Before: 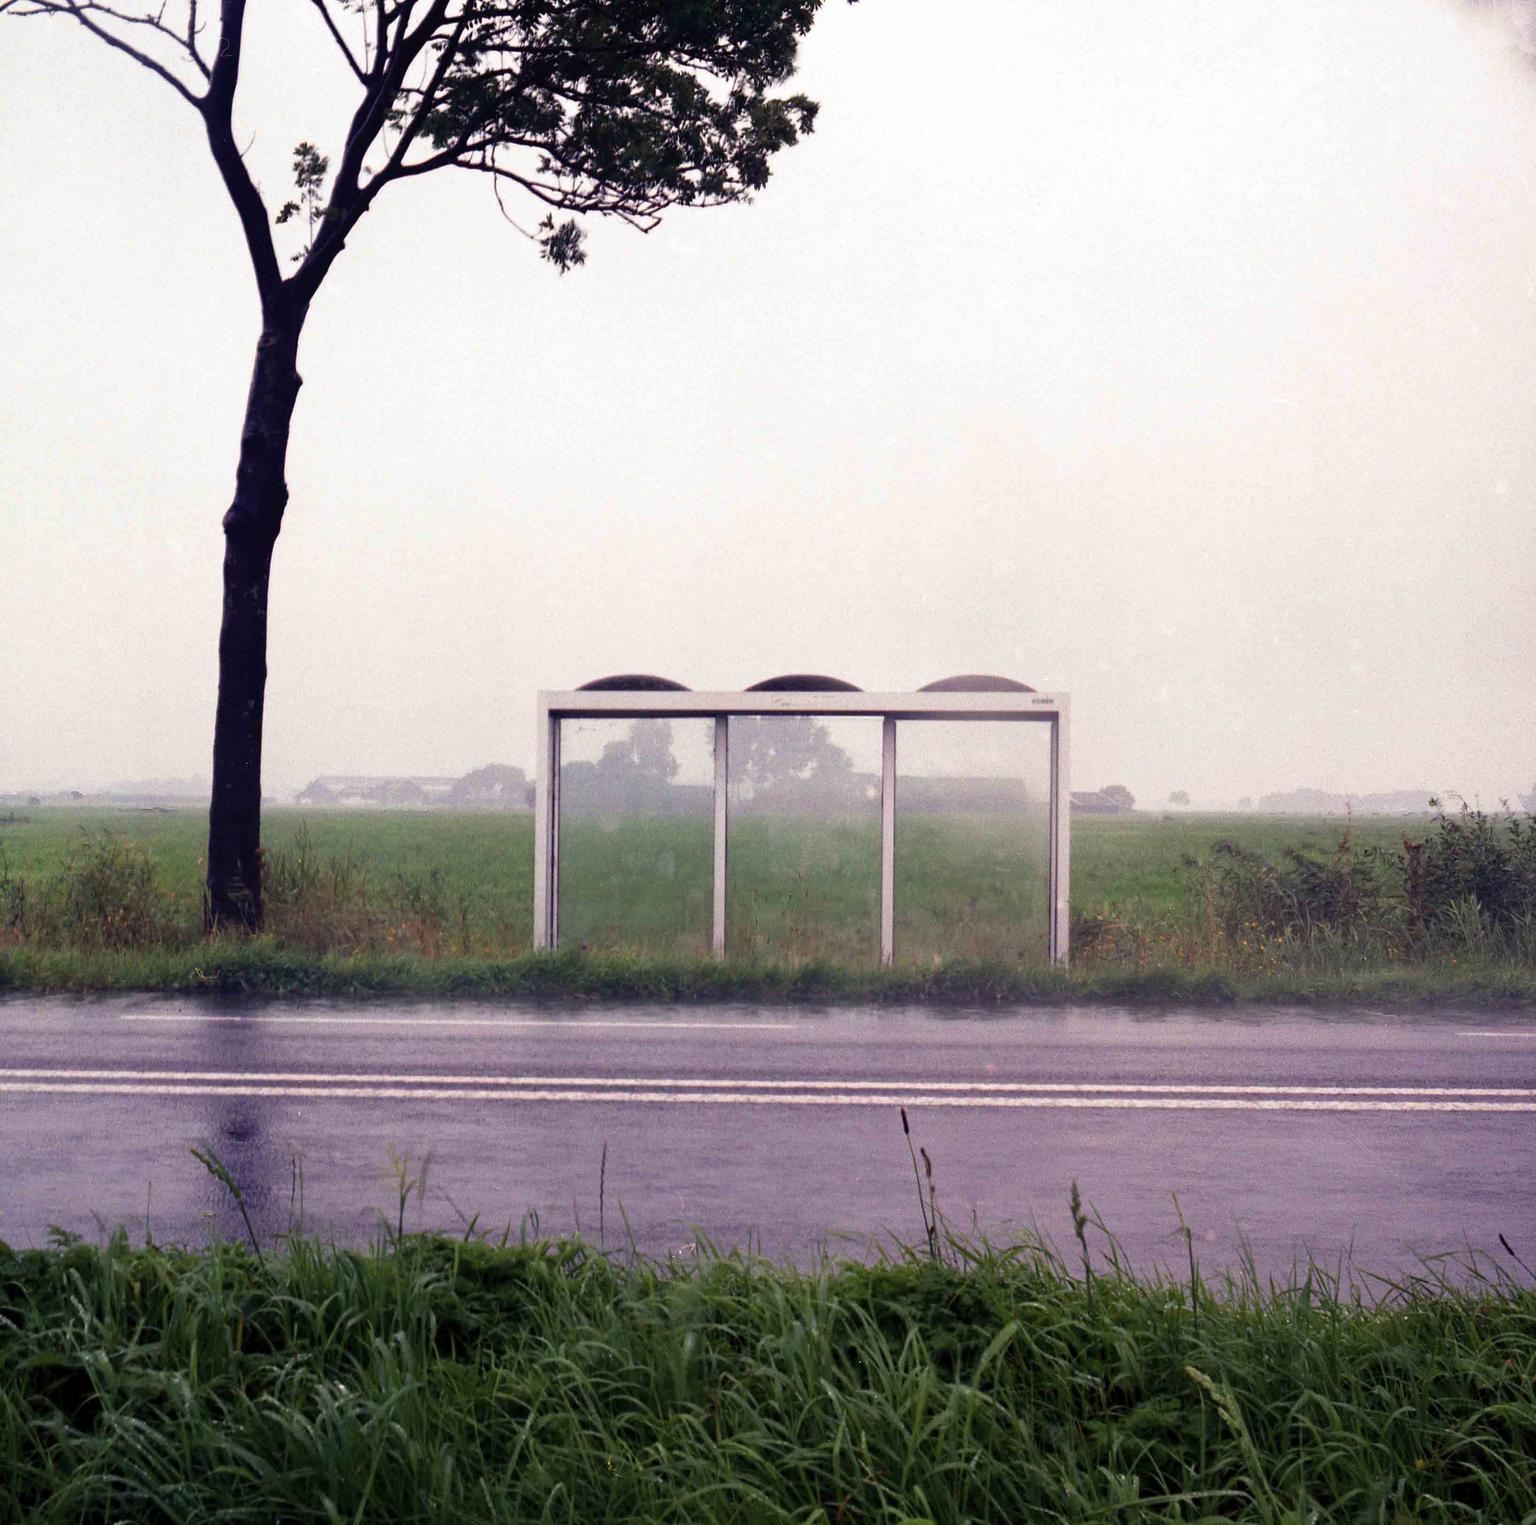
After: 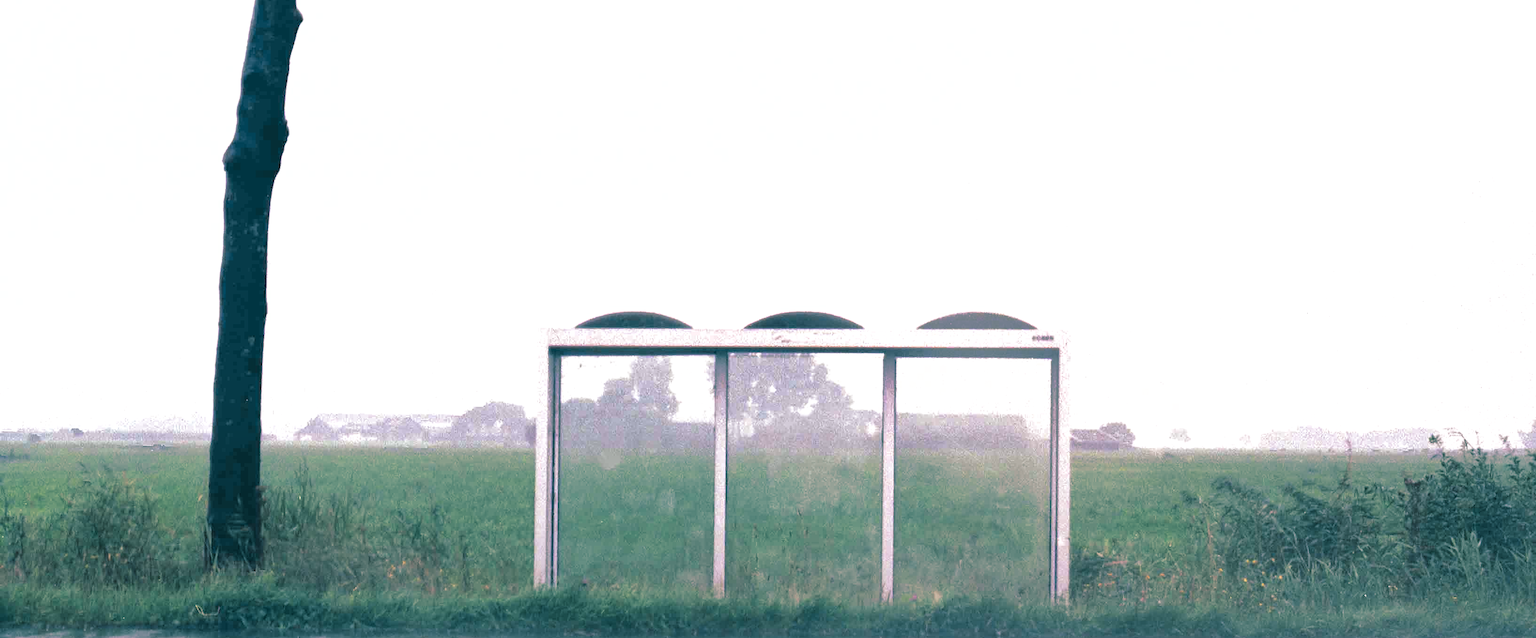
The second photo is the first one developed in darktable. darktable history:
exposure: black level correction 0, exposure 0.7 EV, compensate exposure bias true, compensate highlight preservation false
split-toning: shadows › hue 183.6°, shadows › saturation 0.52, highlights › hue 0°, highlights › saturation 0
shadows and highlights: on, module defaults
white balance: red 0.983, blue 1.036
crop and rotate: top 23.84%, bottom 34.294%
